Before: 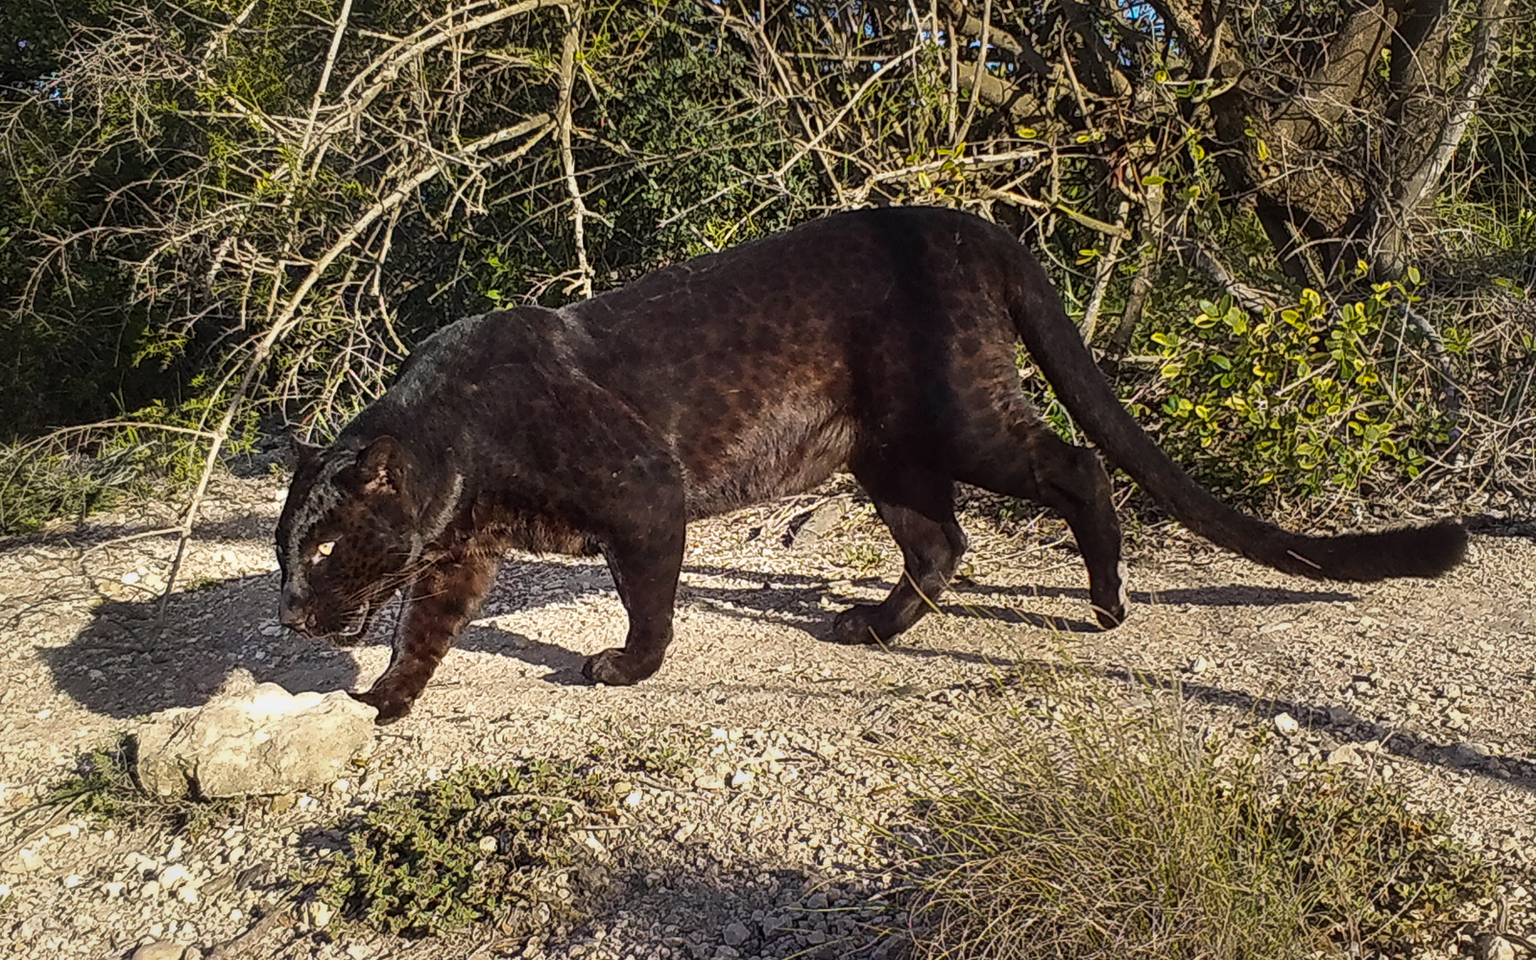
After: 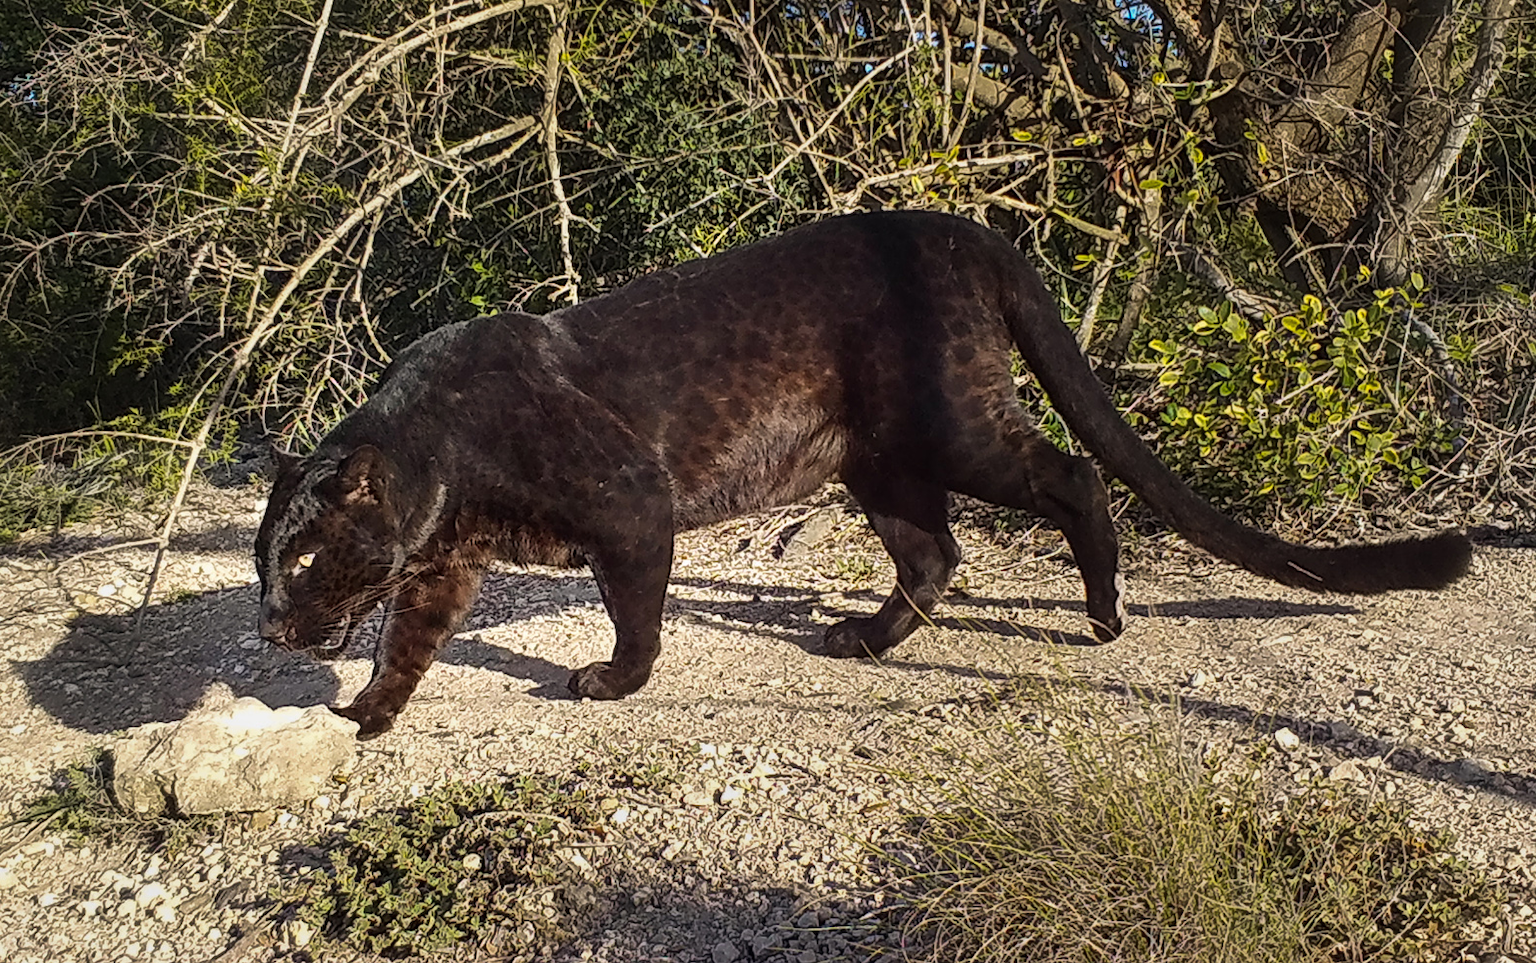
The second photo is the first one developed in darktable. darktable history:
crop: left 1.733%, right 0.272%, bottom 1.653%
